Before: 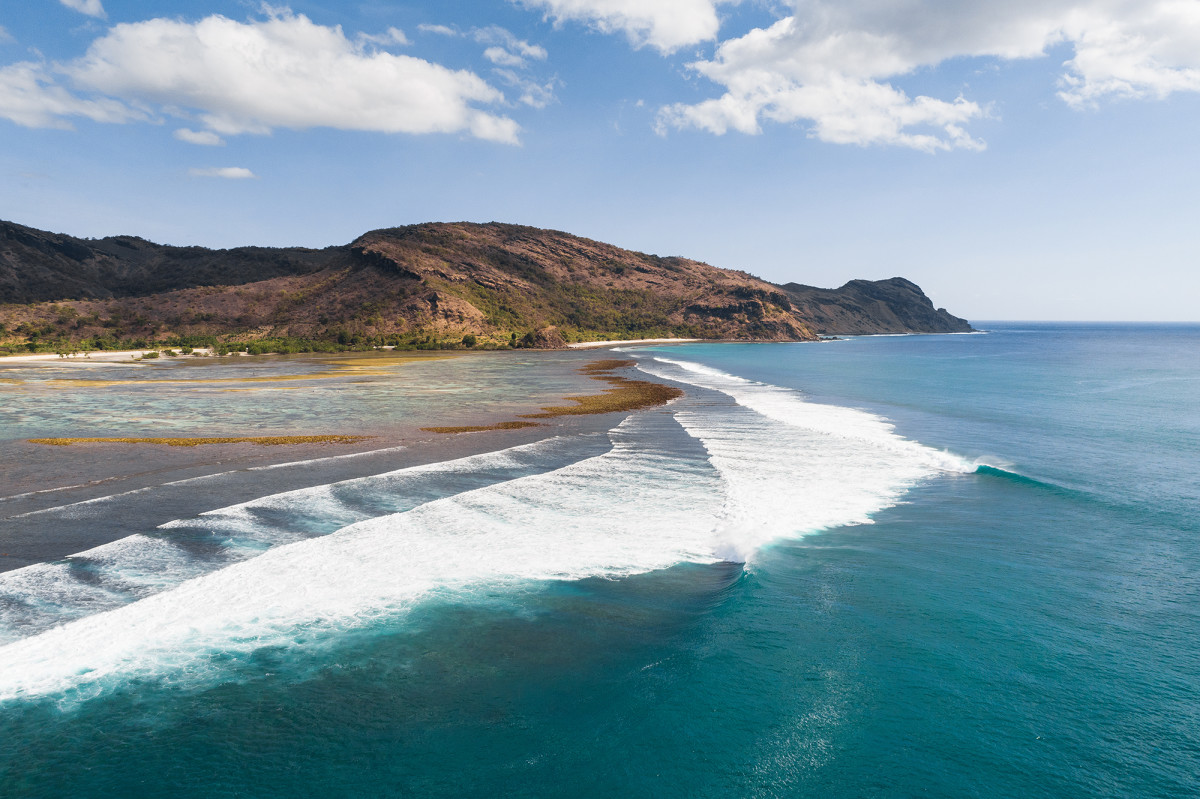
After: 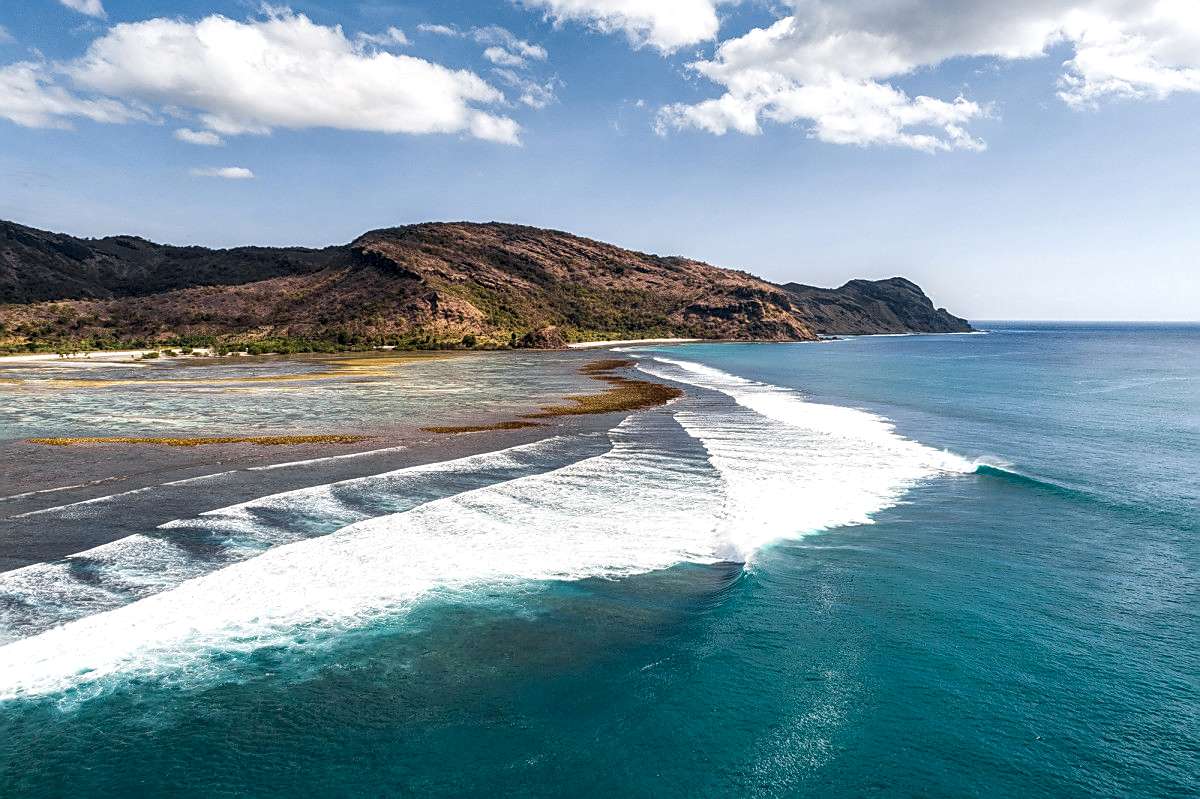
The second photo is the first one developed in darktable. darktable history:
sharpen: on, module defaults
exposure: exposure 0.085 EV, compensate highlight preservation false
contrast brightness saturation: contrast 0.03, brightness -0.04
local contrast: highlights 27%, detail 150%
